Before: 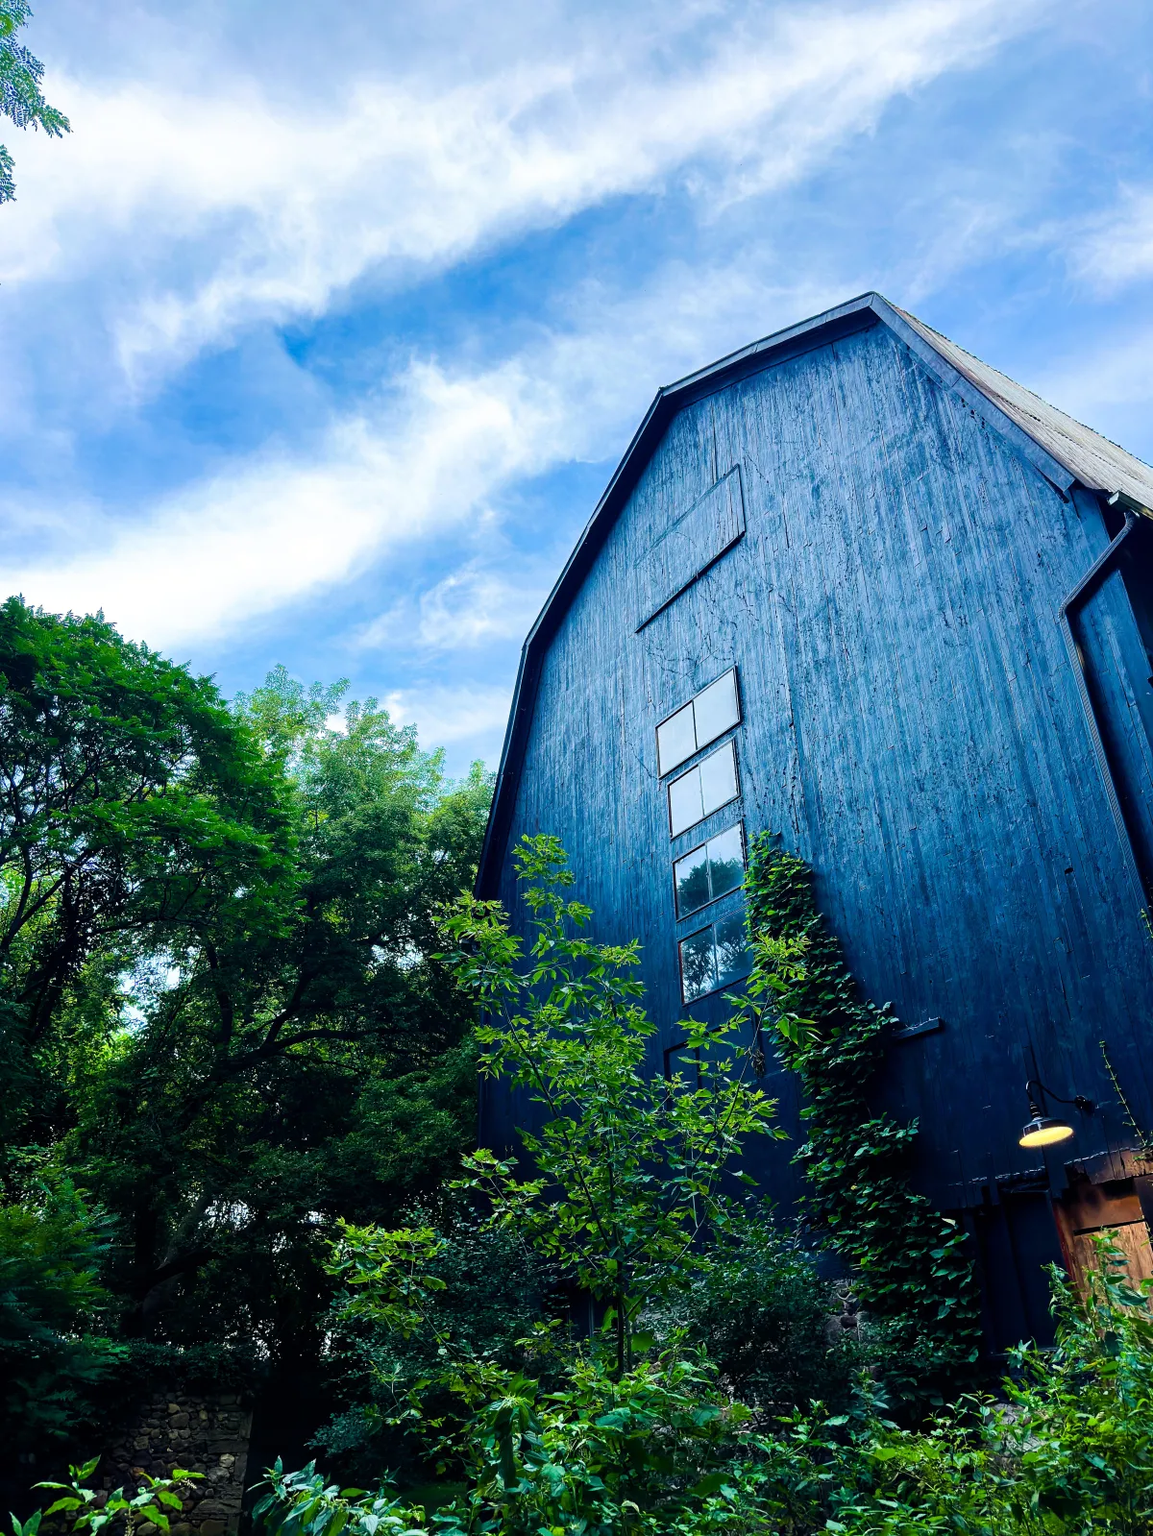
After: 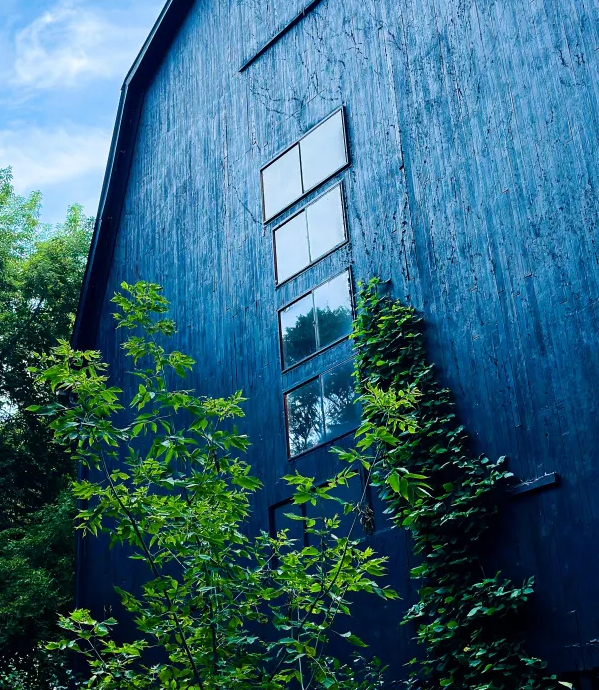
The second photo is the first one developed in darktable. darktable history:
crop: left 35.174%, top 36.771%, right 14.88%, bottom 20.069%
